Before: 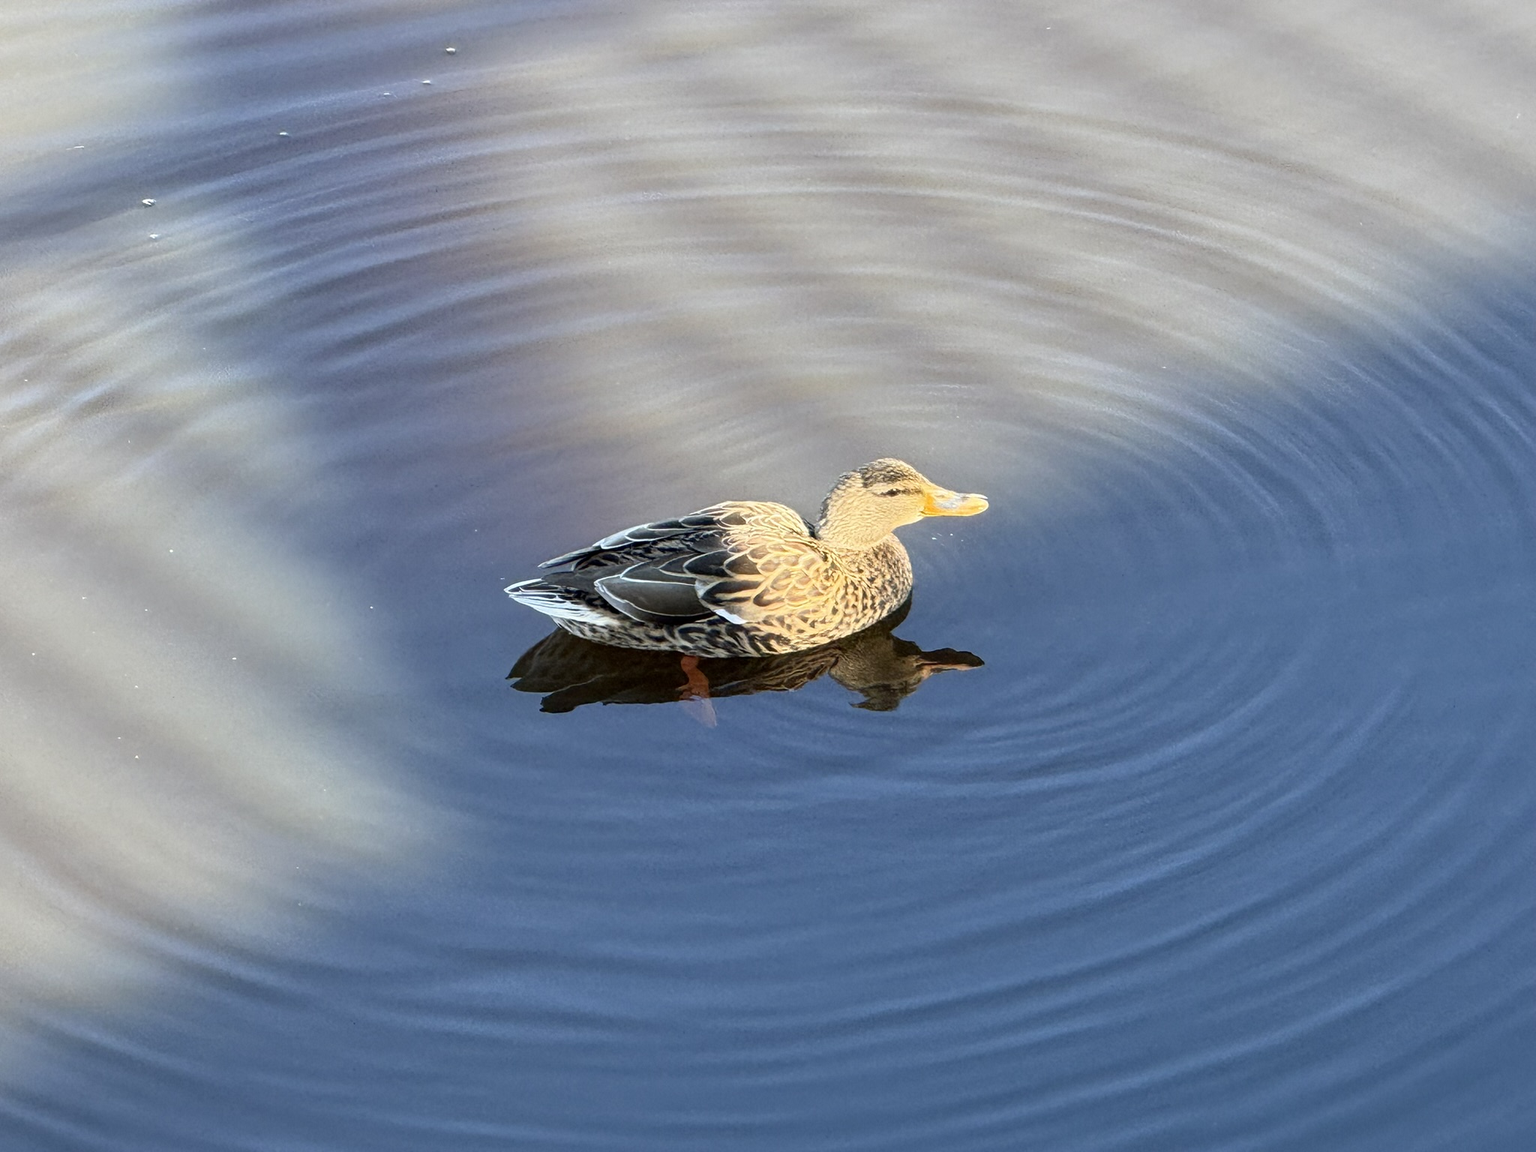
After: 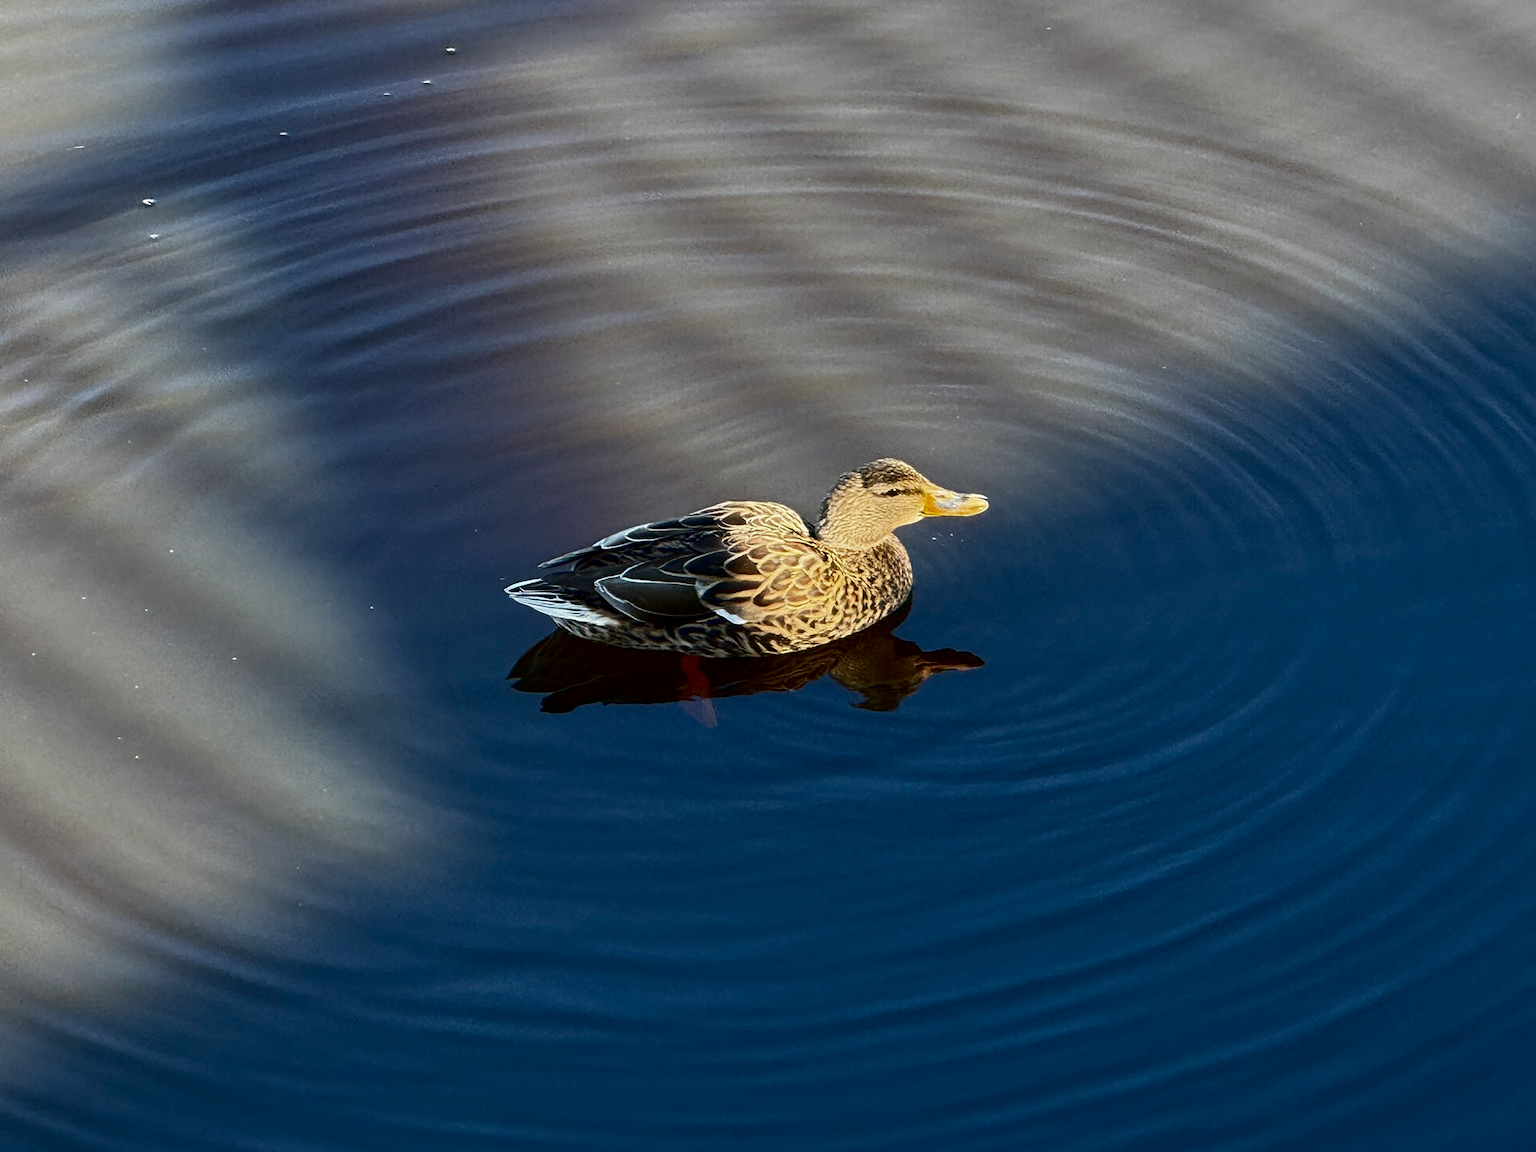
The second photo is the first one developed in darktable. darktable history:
contrast brightness saturation: brightness -0.524
